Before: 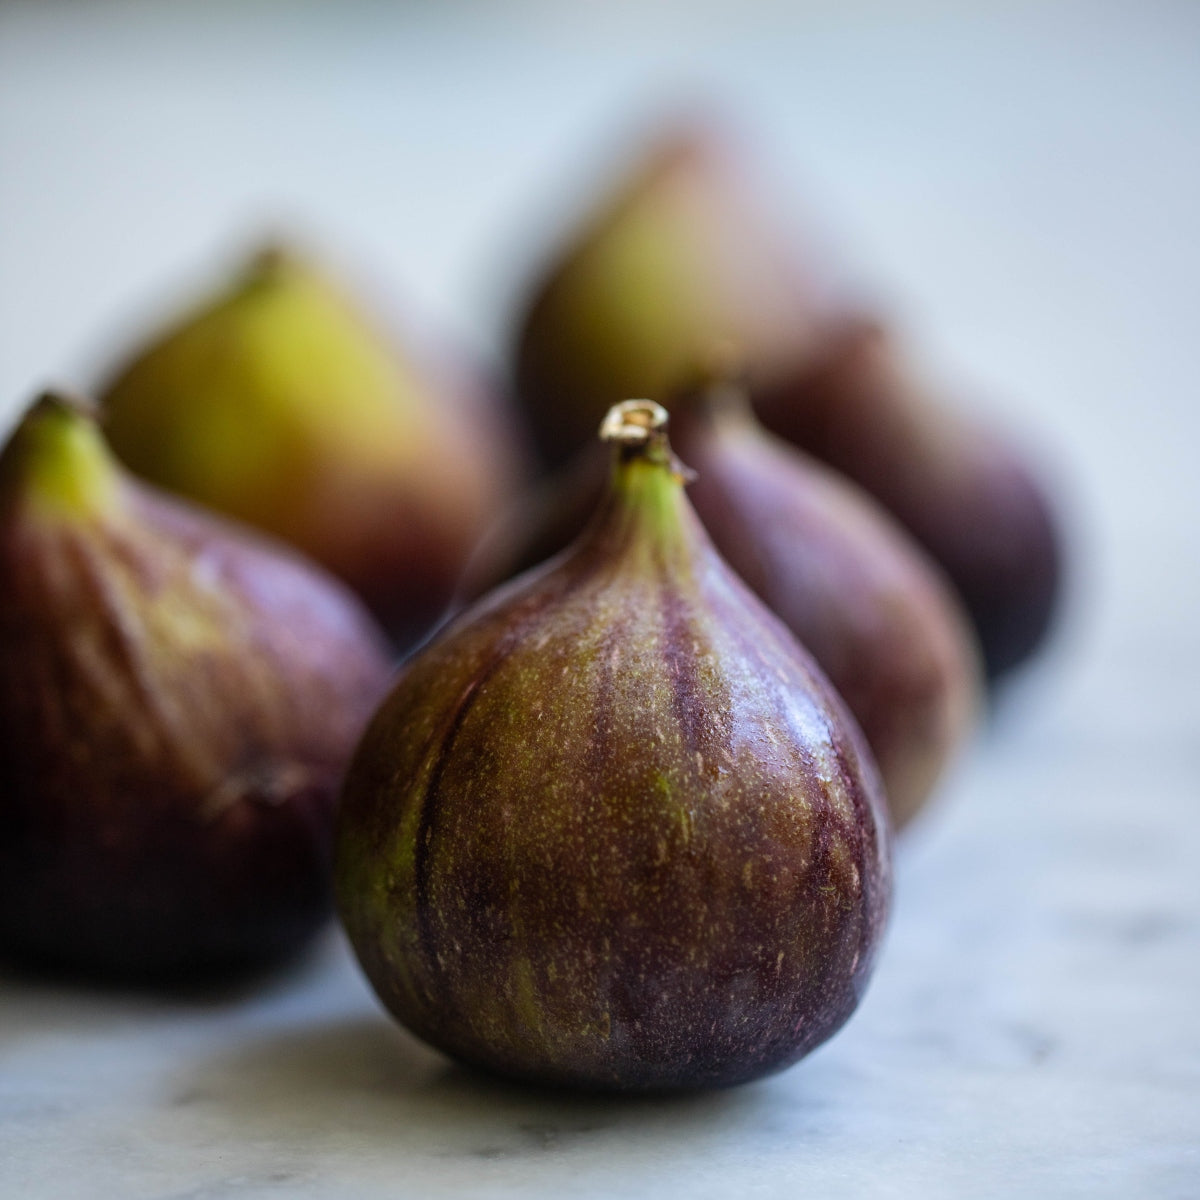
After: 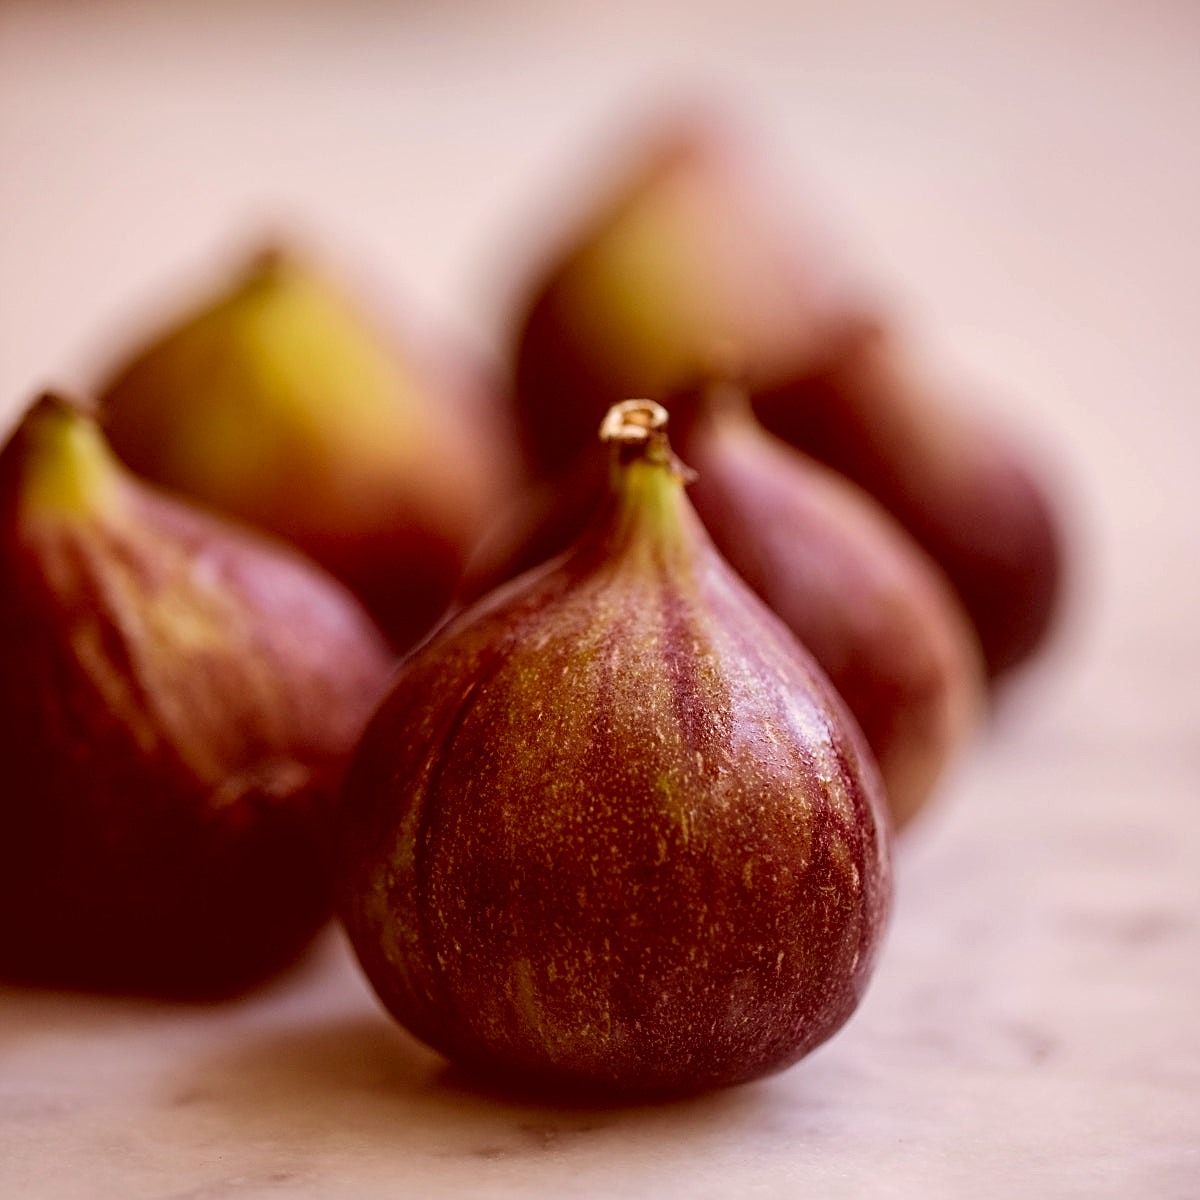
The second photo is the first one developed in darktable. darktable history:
sharpen: on, module defaults
color correction: highlights a* 9.2, highlights b* 9.09, shadows a* 39.61, shadows b* 39.82, saturation 0.82
